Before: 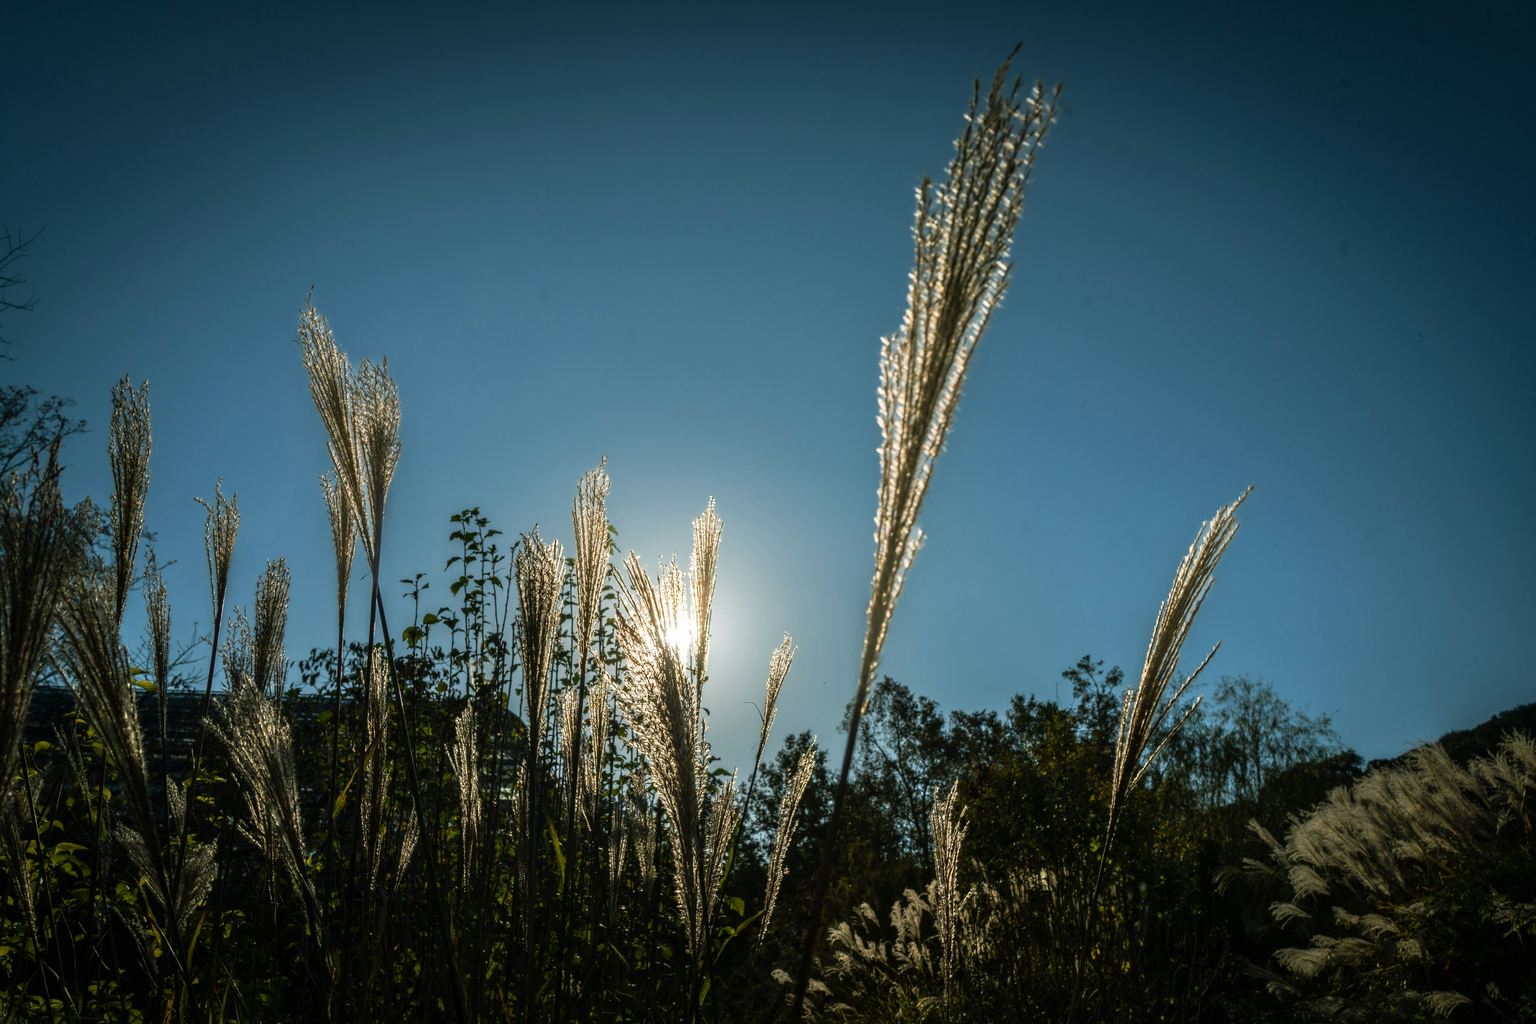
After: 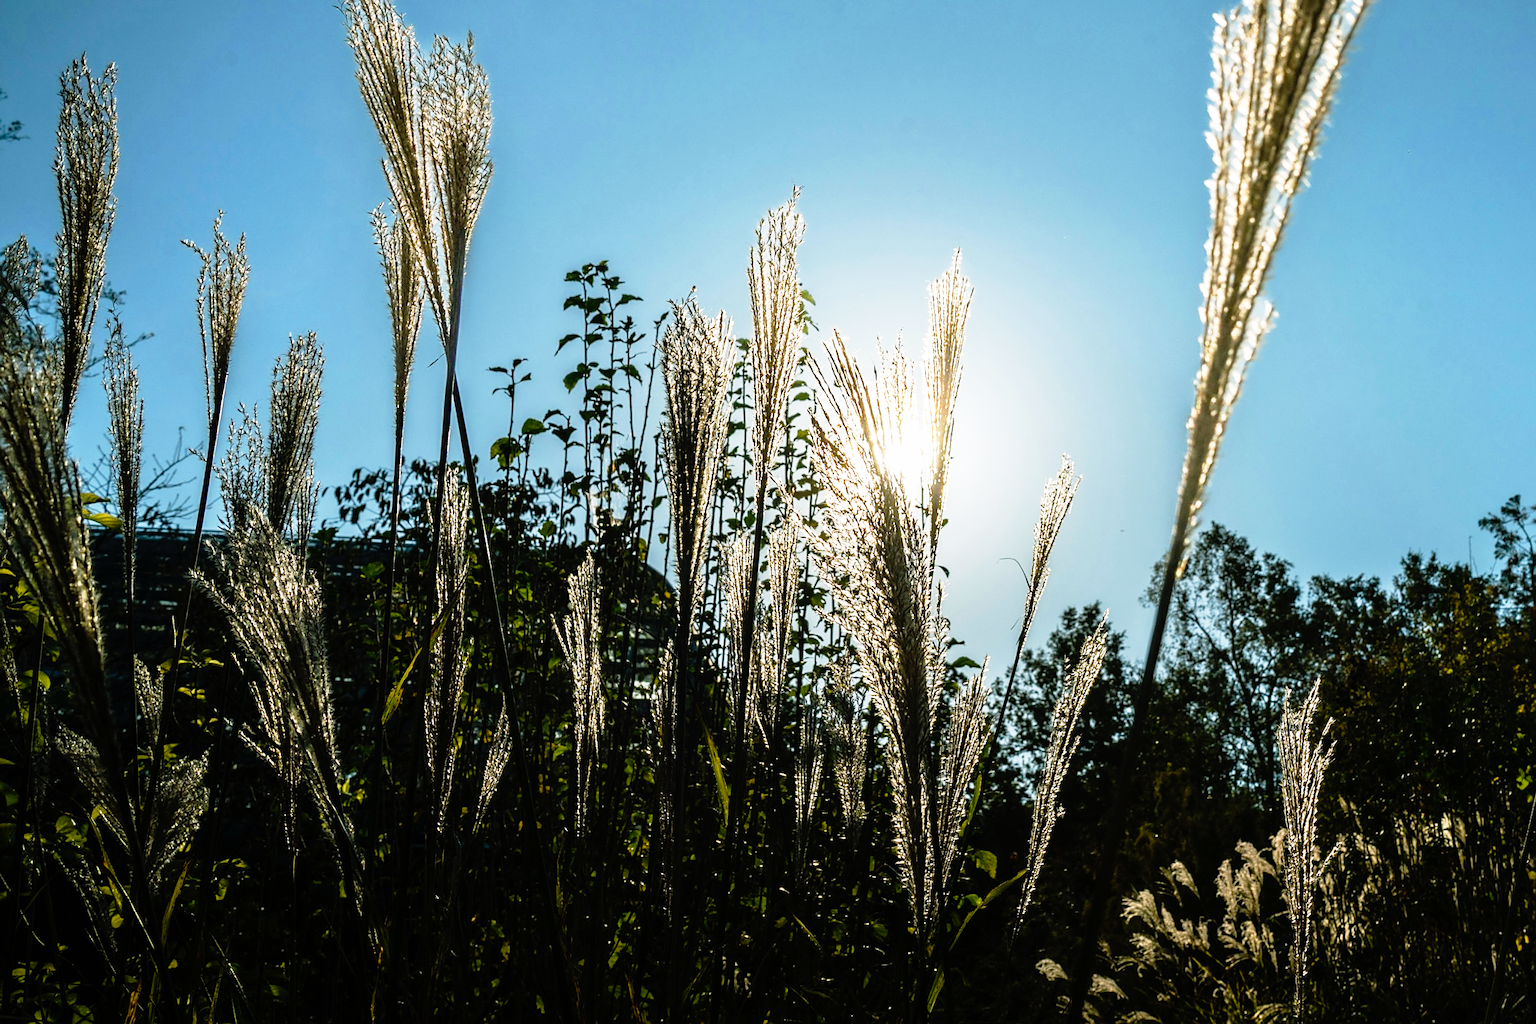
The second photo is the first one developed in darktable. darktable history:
white balance: red 1.009, blue 1.027
crop and rotate: angle -0.82°, left 3.85%, top 31.828%, right 27.992%
sharpen: on, module defaults
base curve: curves: ch0 [(0, 0) (0.012, 0.01) (0.073, 0.168) (0.31, 0.711) (0.645, 0.957) (1, 1)], preserve colors none
graduated density: rotation -180°, offset 27.42
